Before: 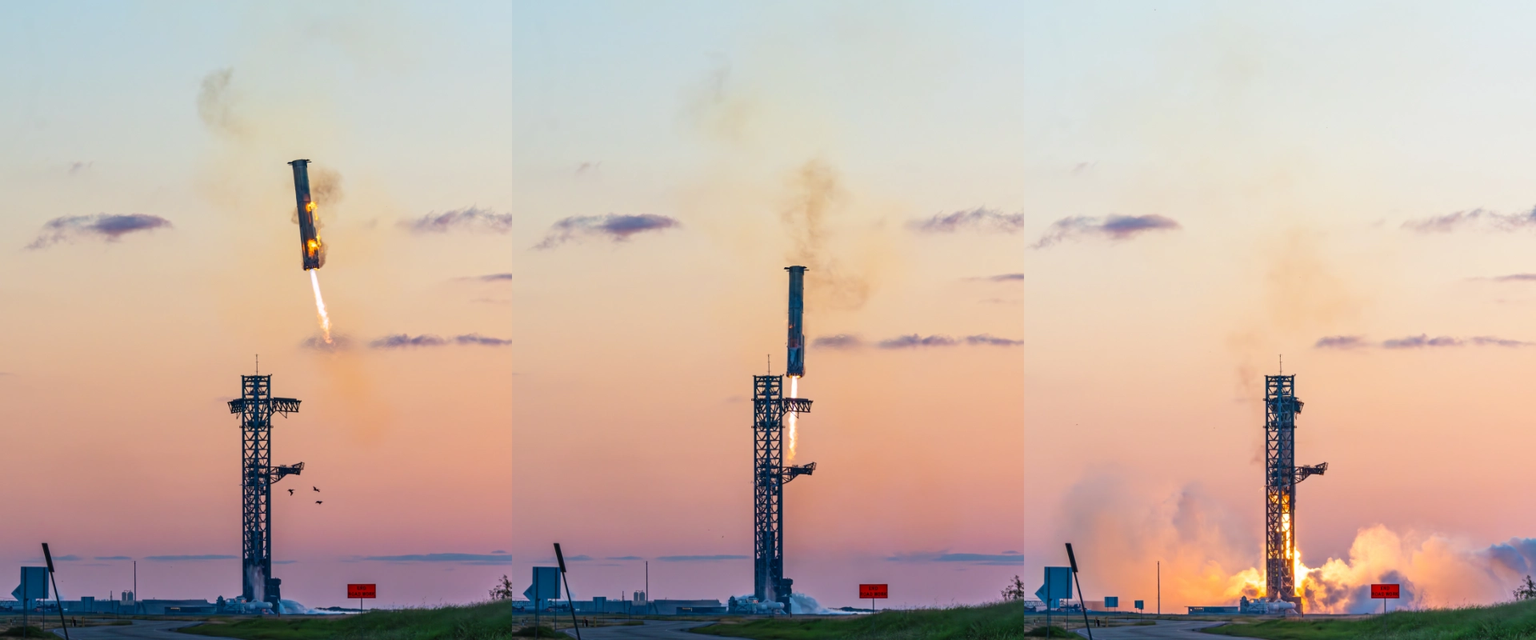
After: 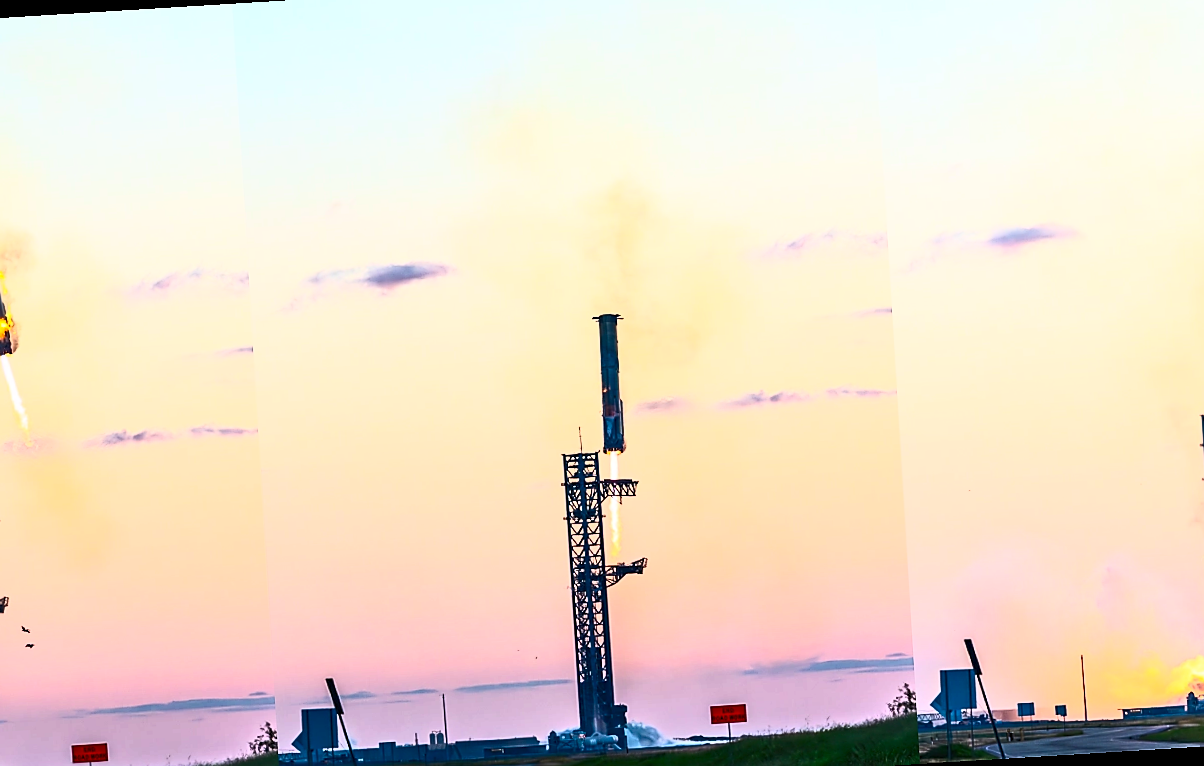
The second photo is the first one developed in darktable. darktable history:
crop and rotate: left 18.442%, right 15.508%
contrast brightness saturation: contrast 0.62, brightness 0.34, saturation 0.14
rotate and perspective: rotation -3.52°, crop left 0.036, crop right 0.964, crop top 0.081, crop bottom 0.919
color balance: output saturation 110%
sharpen: radius 1.4, amount 1.25, threshold 0.7
